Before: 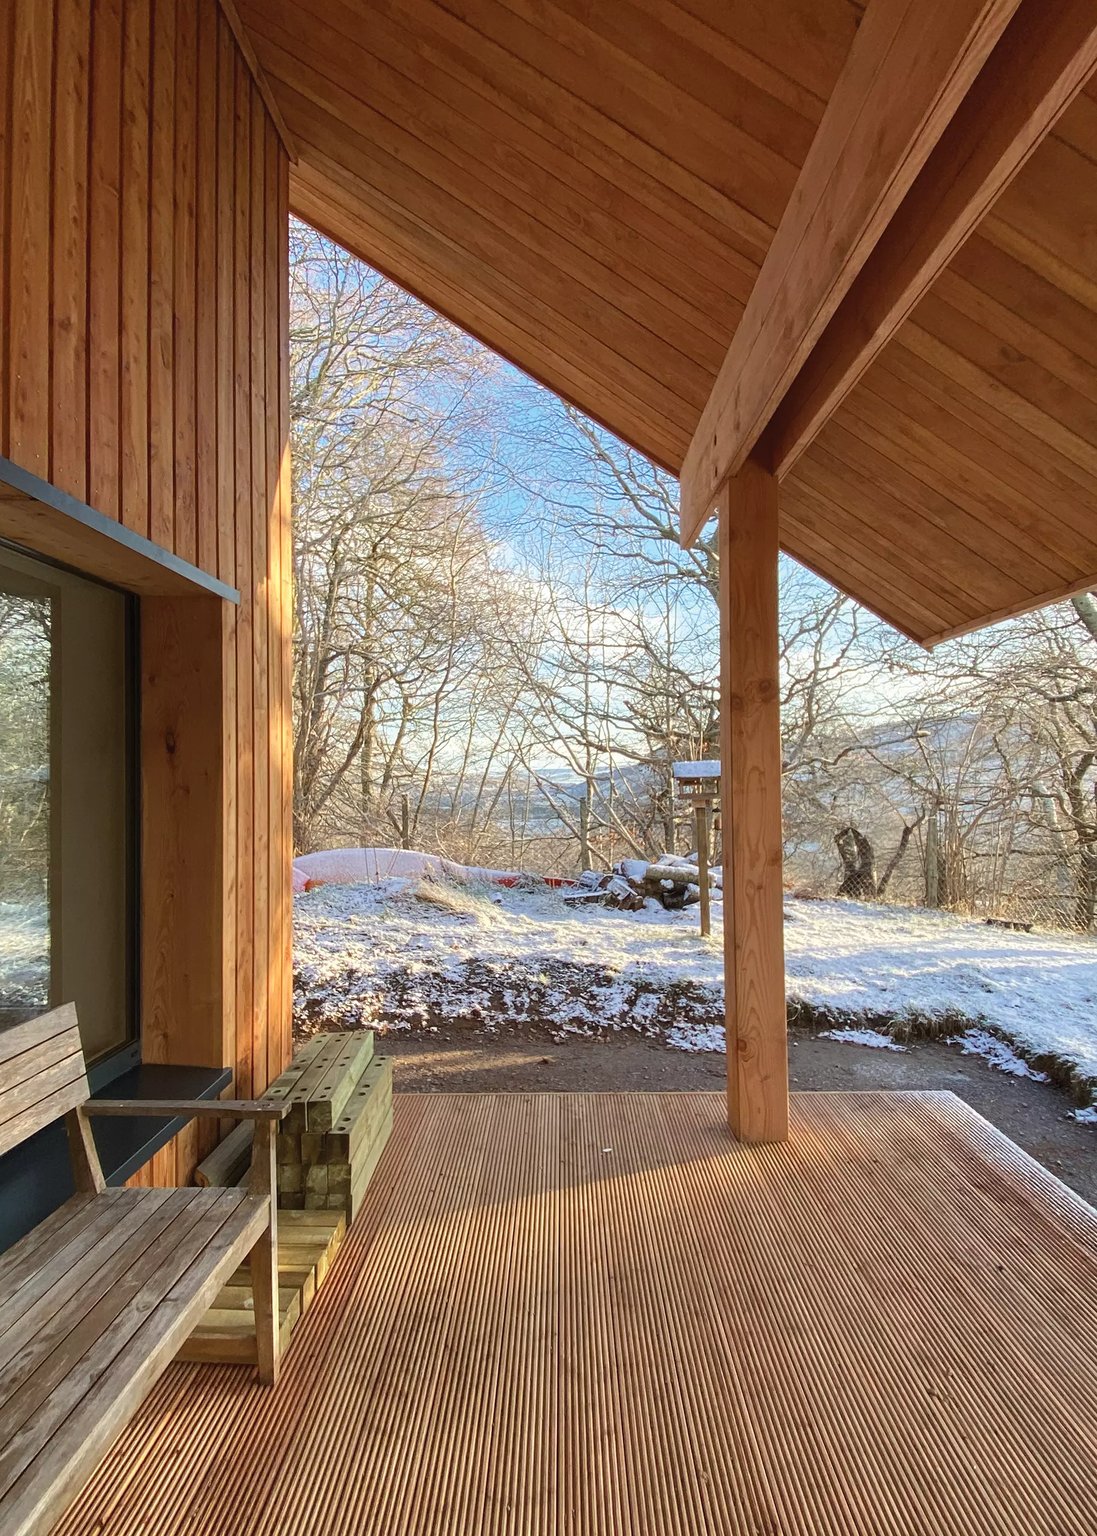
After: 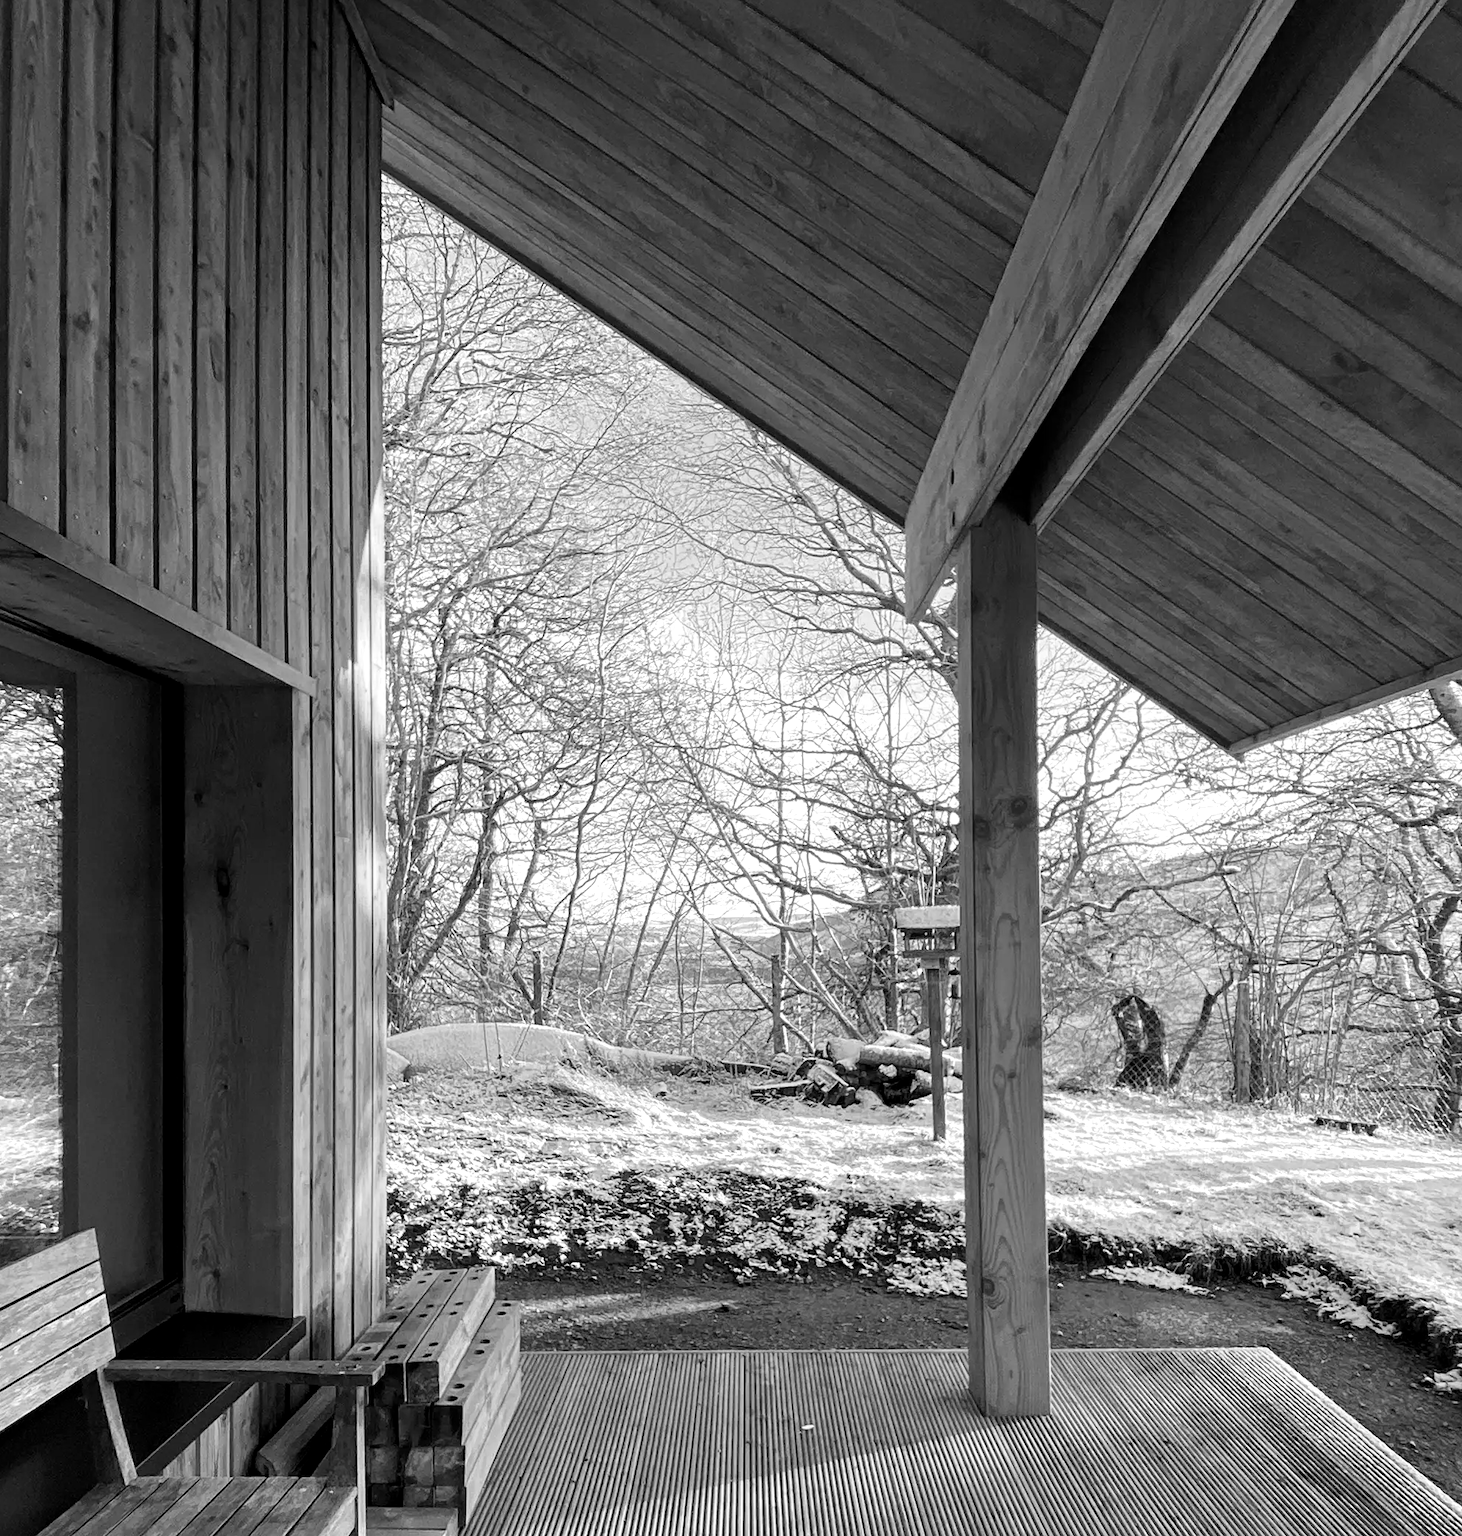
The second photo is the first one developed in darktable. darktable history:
filmic rgb: black relative exposure -8.2 EV, white relative exposure 2.2 EV, threshold 3 EV, hardness 7.11, latitude 75%, contrast 1.325, highlights saturation mix -2%, shadows ↔ highlights balance 30%, preserve chrominance no, color science v5 (2021), contrast in shadows safe, contrast in highlights safe, enable highlight reconstruction true
crop: left 0.387%, top 5.469%, bottom 19.809%
monochrome: on, module defaults
local contrast: mode bilateral grid, contrast 20, coarseness 50, detail 120%, midtone range 0.2
